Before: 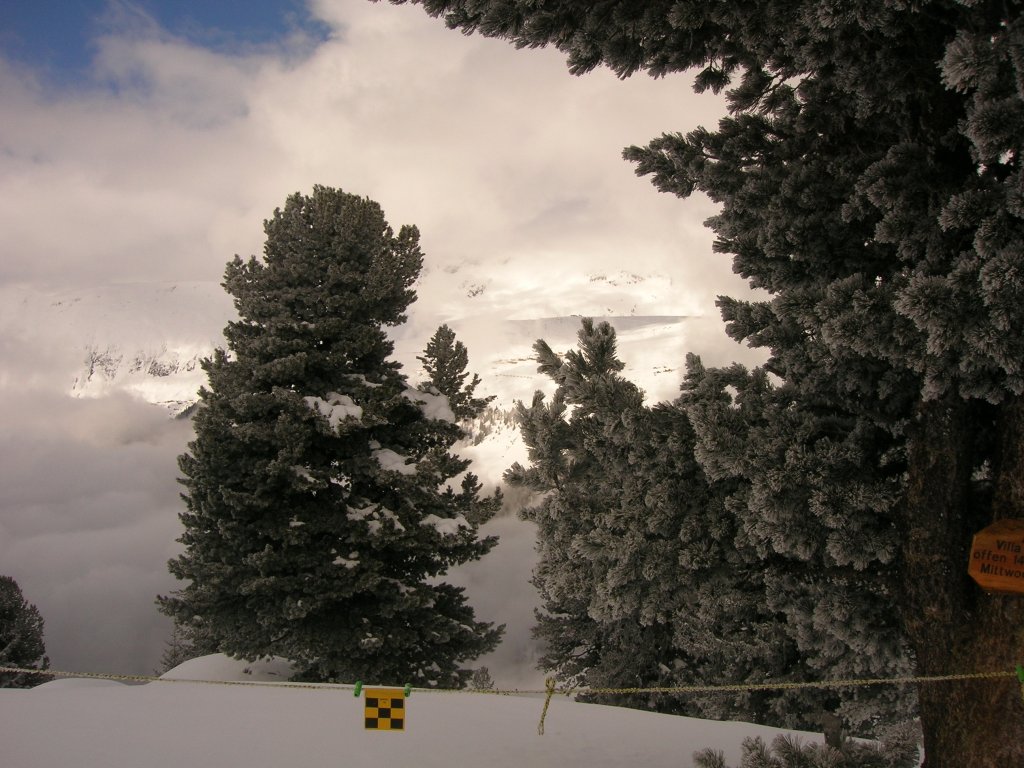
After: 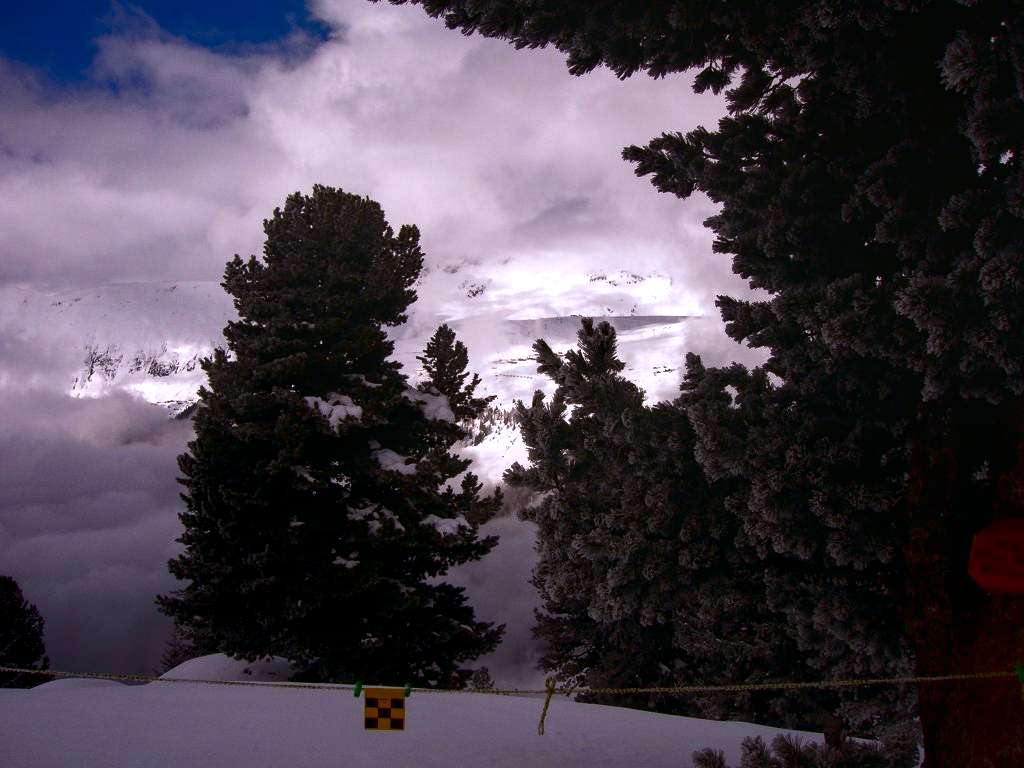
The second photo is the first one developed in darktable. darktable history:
exposure: exposure 0.2 EV, compensate highlight preservation false
contrast brightness saturation: contrast 0.09, brightness -0.59, saturation 0.17
color calibration: output R [1.063, -0.012, -0.003, 0], output B [-0.079, 0.047, 1, 0], illuminant custom, x 0.389, y 0.387, temperature 3838.64 K
local contrast: on, module defaults
